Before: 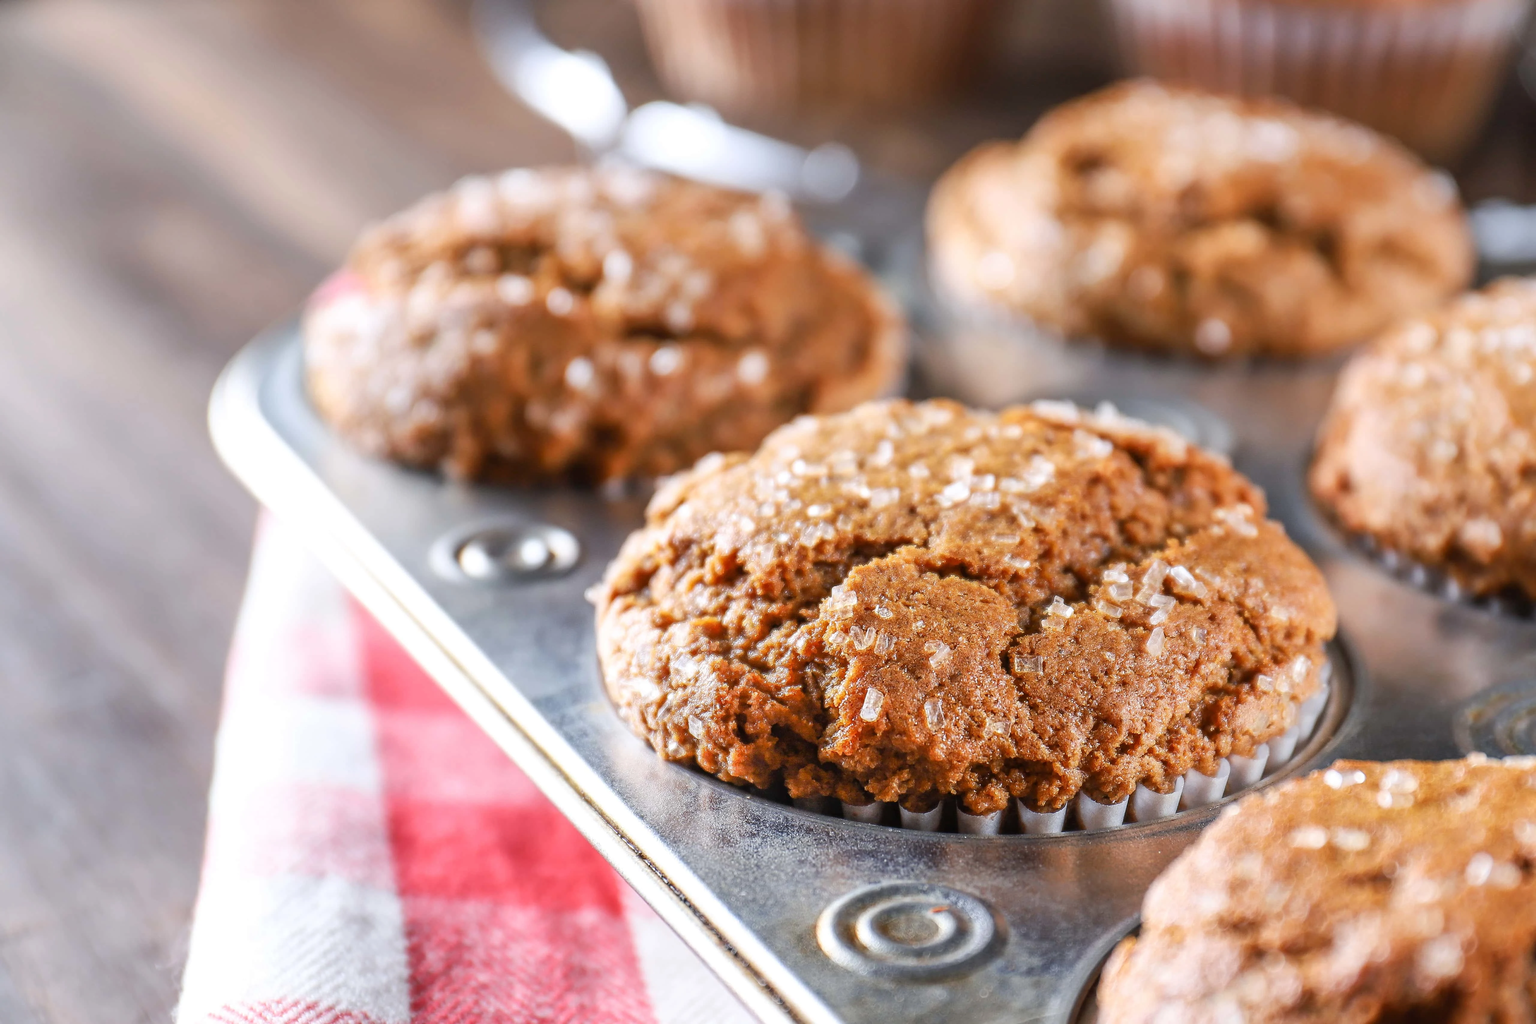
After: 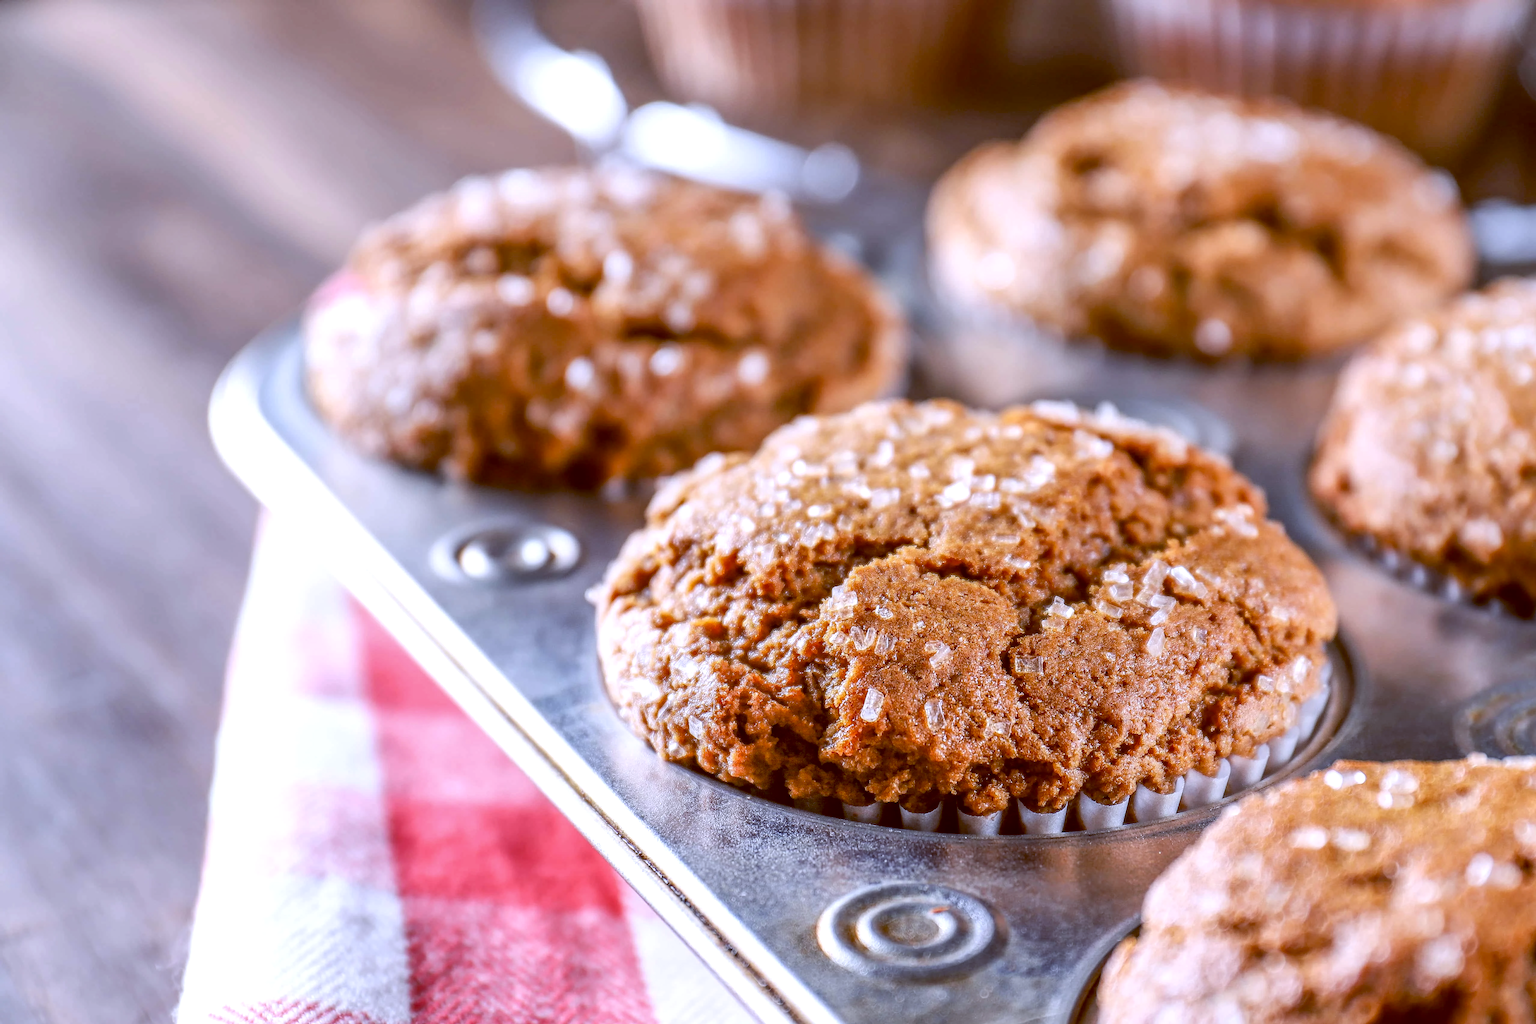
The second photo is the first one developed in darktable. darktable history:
local contrast: on, module defaults
white balance: red 1.004, blue 1.096
color balance: lift [1, 1.015, 1.004, 0.985], gamma [1, 0.958, 0.971, 1.042], gain [1, 0.956, 0.977, 1.044]
